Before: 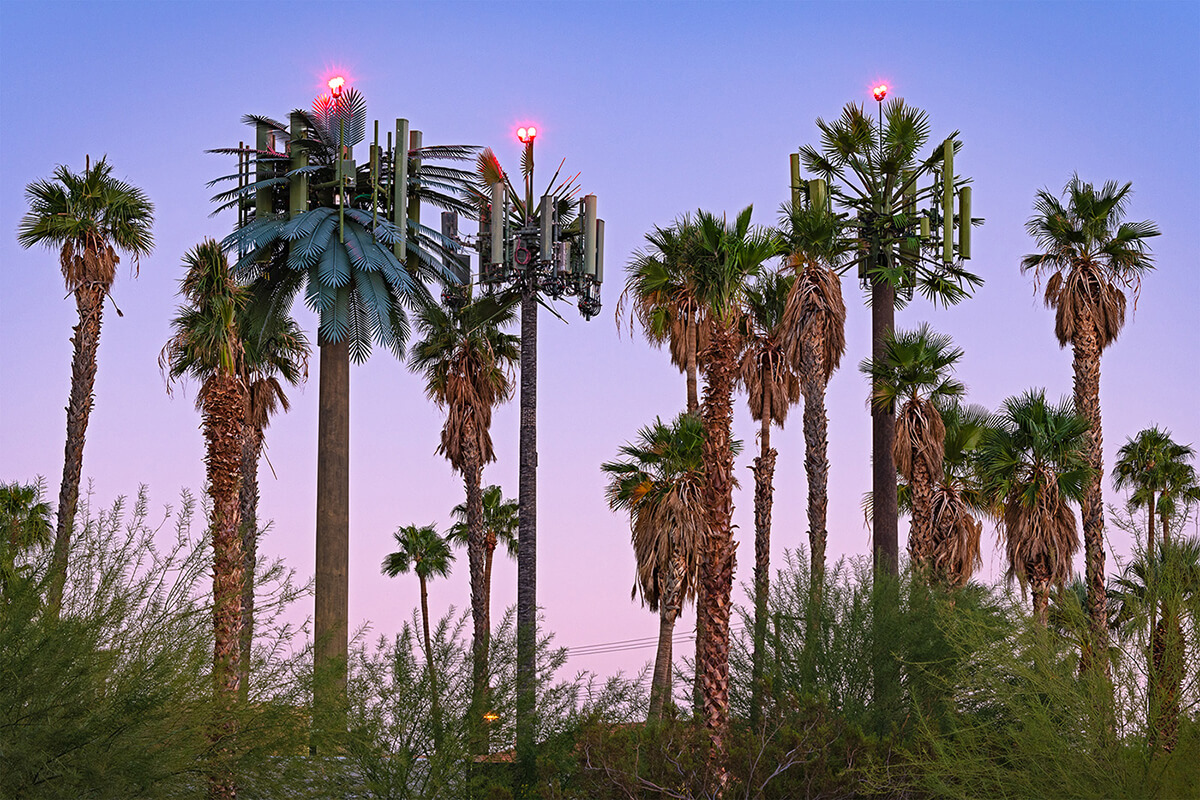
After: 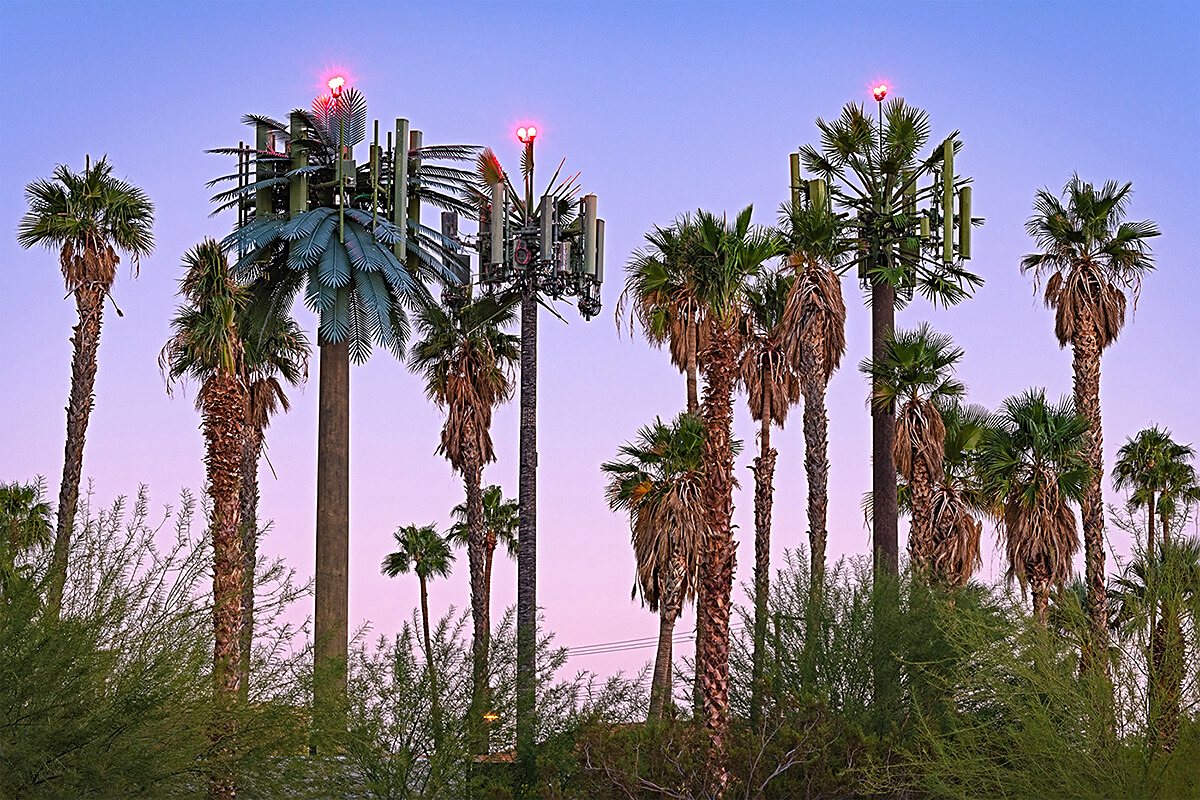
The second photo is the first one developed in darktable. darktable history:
exposure: exposure 0.127 EV, compensate highlight preservation false
sharpen: on, module defaults
